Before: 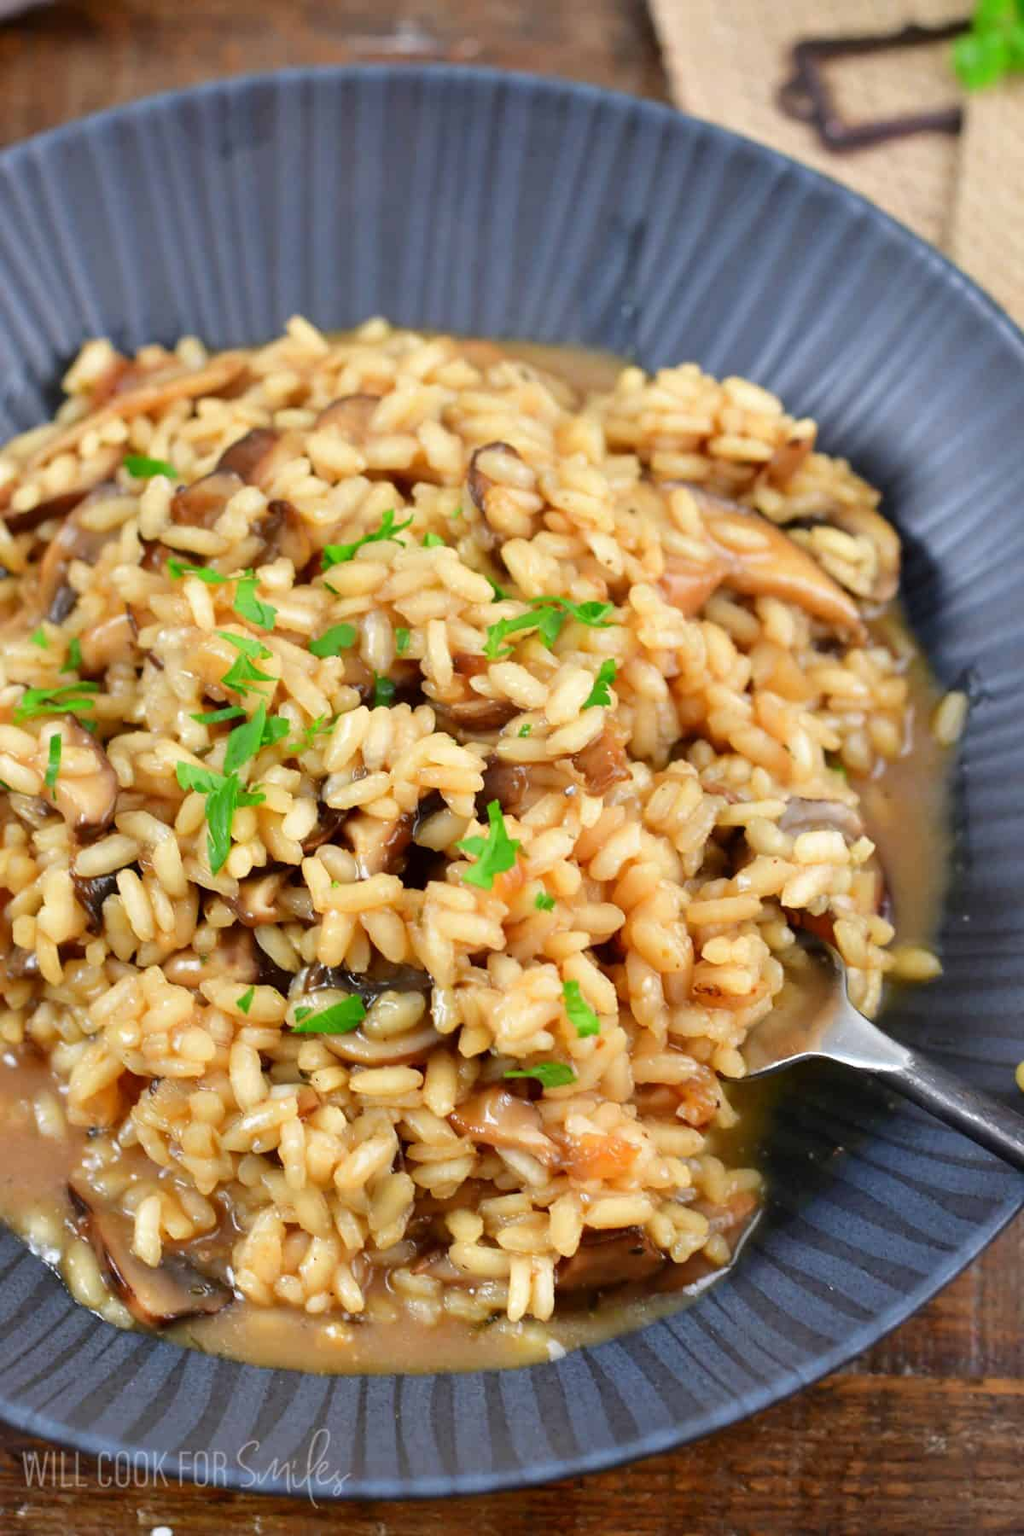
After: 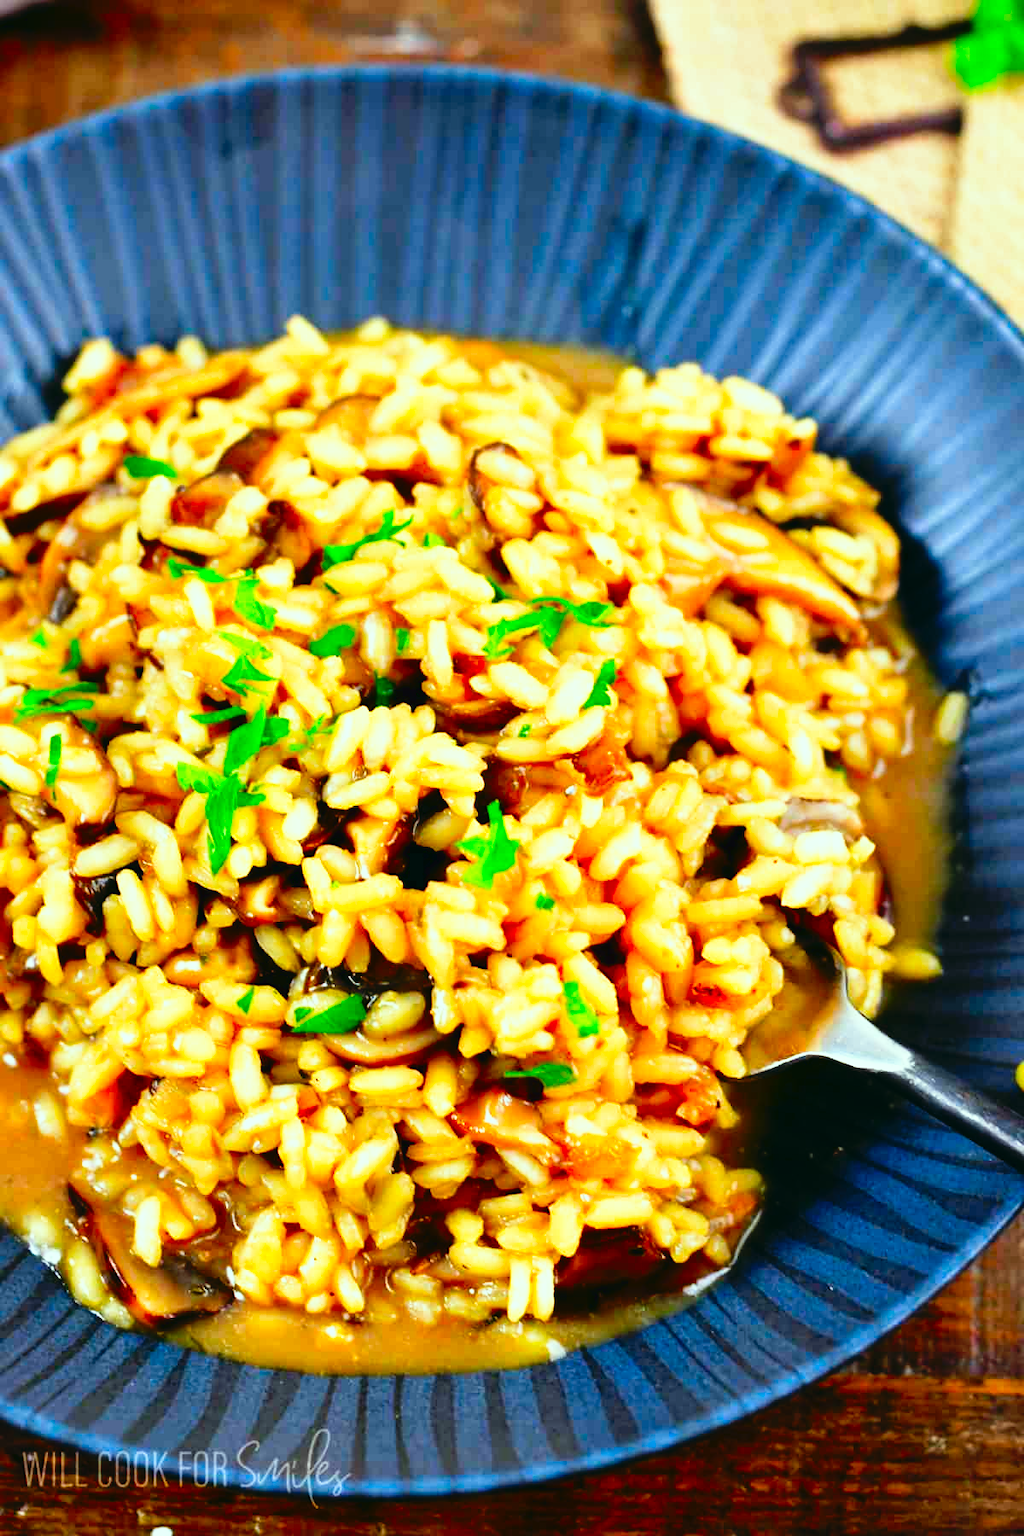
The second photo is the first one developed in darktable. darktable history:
tone curve: curves: ch0 [(0, 0) (0.003, 0.03) (0.011, 0.022) (0.025, 0.018) (0.044, 0.031) (0.069, 0.035) (0.1, 0.04) (0.136, 0.046) (0.177, 0.063) (0.224, 0.087) (0.277, 0.15) (0.335, 0.252) (0.399, 0.354) (0.468, 0.475) (0.543, 0.602) (0.623, 0.73) (0.709, 0.856) (0.801, 0.945) (0.898, 0.987) (1, 1)], preserve colors none
color correction: highlights a* -7.33, highlights b* 1.26, shadows a* -3.55, saturation 1.4
